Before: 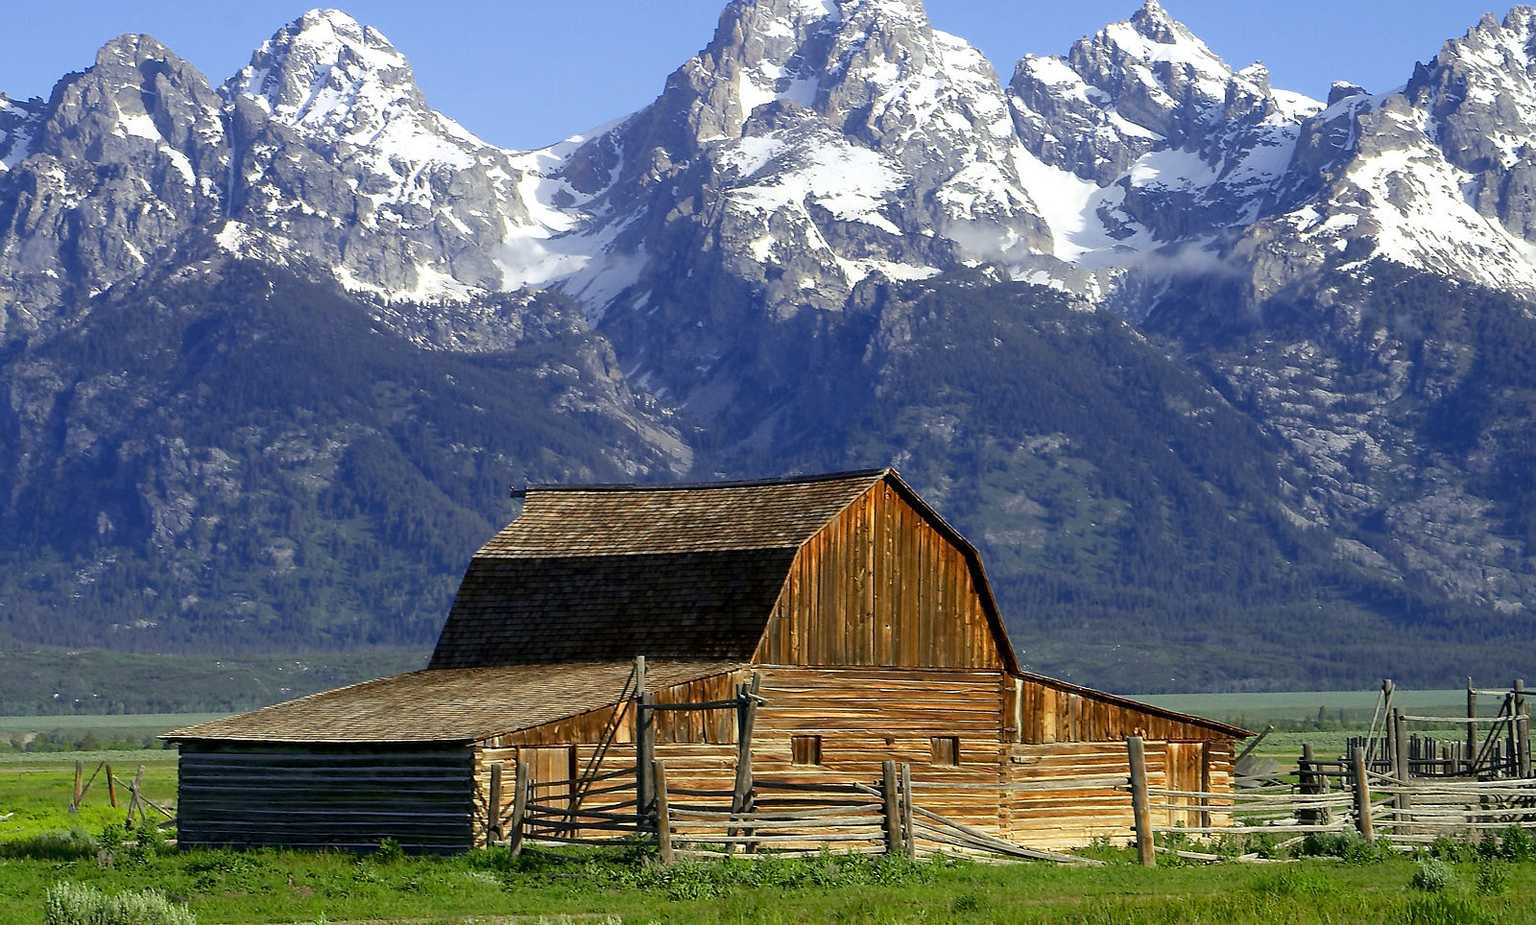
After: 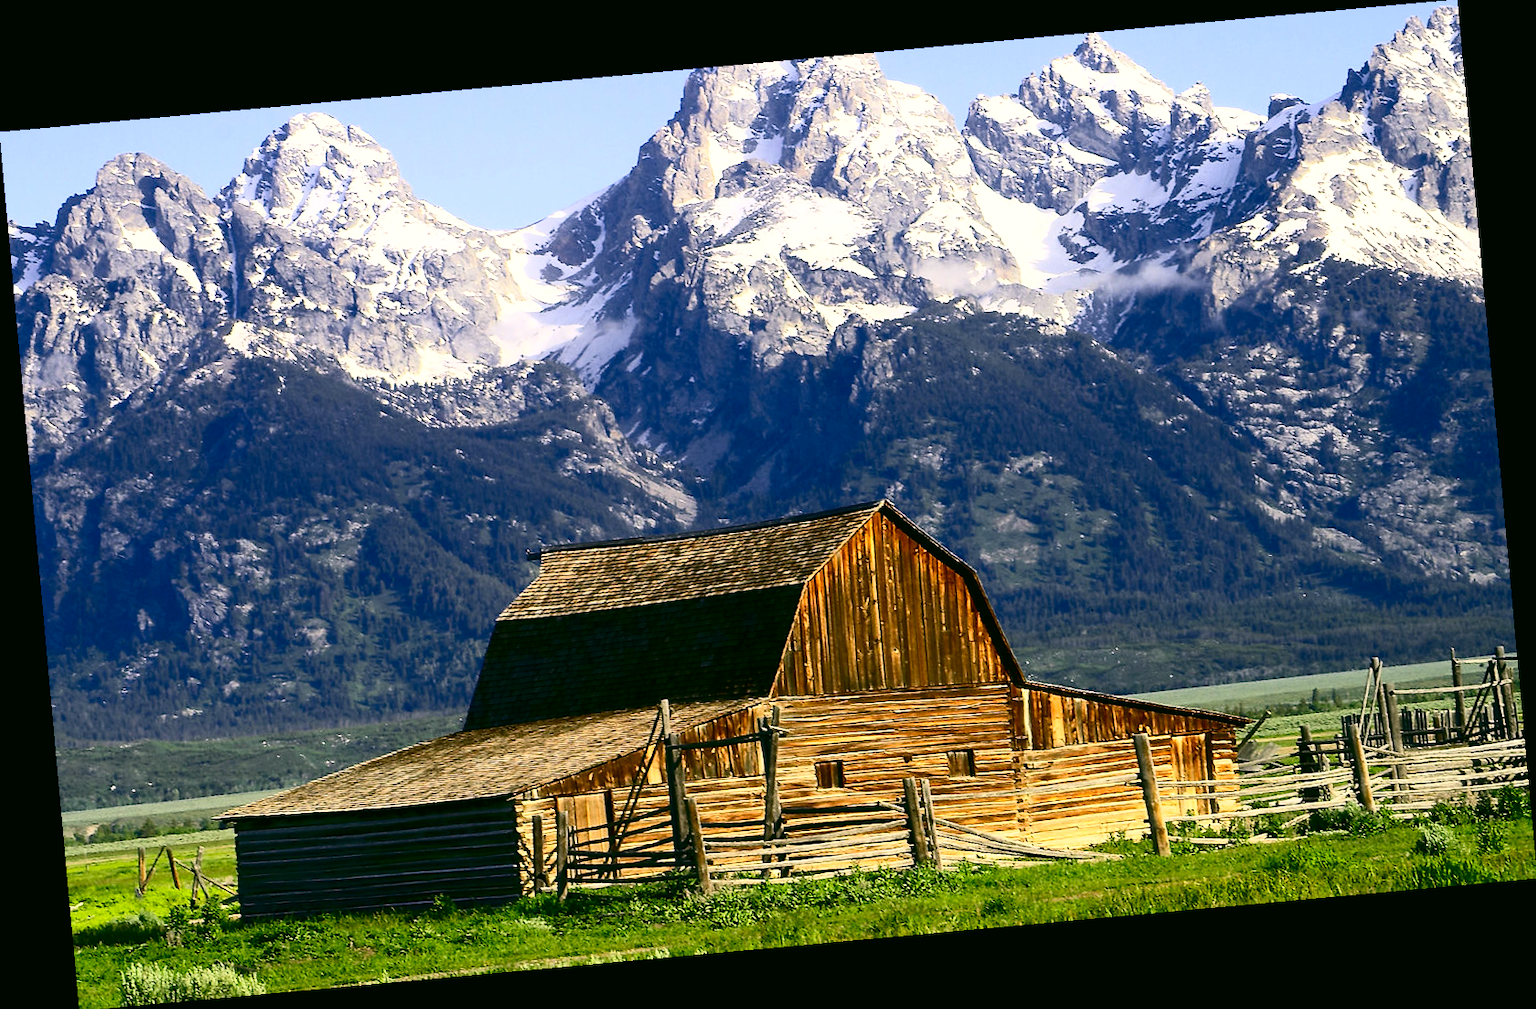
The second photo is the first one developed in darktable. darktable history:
contrast brightness saturation: contrast 0.4, brightness 0.05, saturation 0.25
exposure: exposure 0.191 EV, compensate highlight preservation false
color correction: highlights a* 4.02, highlights b* 4.98, shadows a* -7.55, shadows b* 4.98
color balance: lift [1, 0.998, 1.001, 1.002], gamma [1, 1.02, 1, 0.98], gain [1, 1.02, 1.003, 0.98]
rotate and perspective: rotation -5.2°, automatic cropping off
